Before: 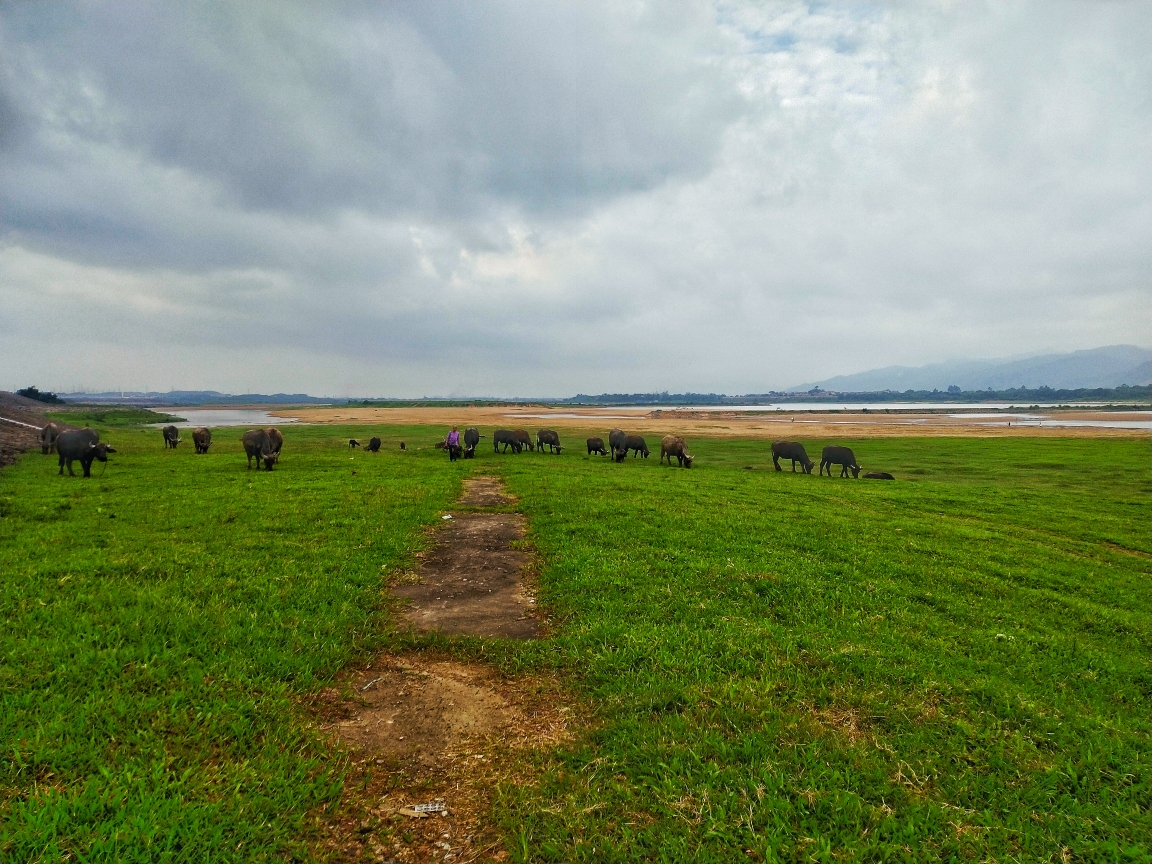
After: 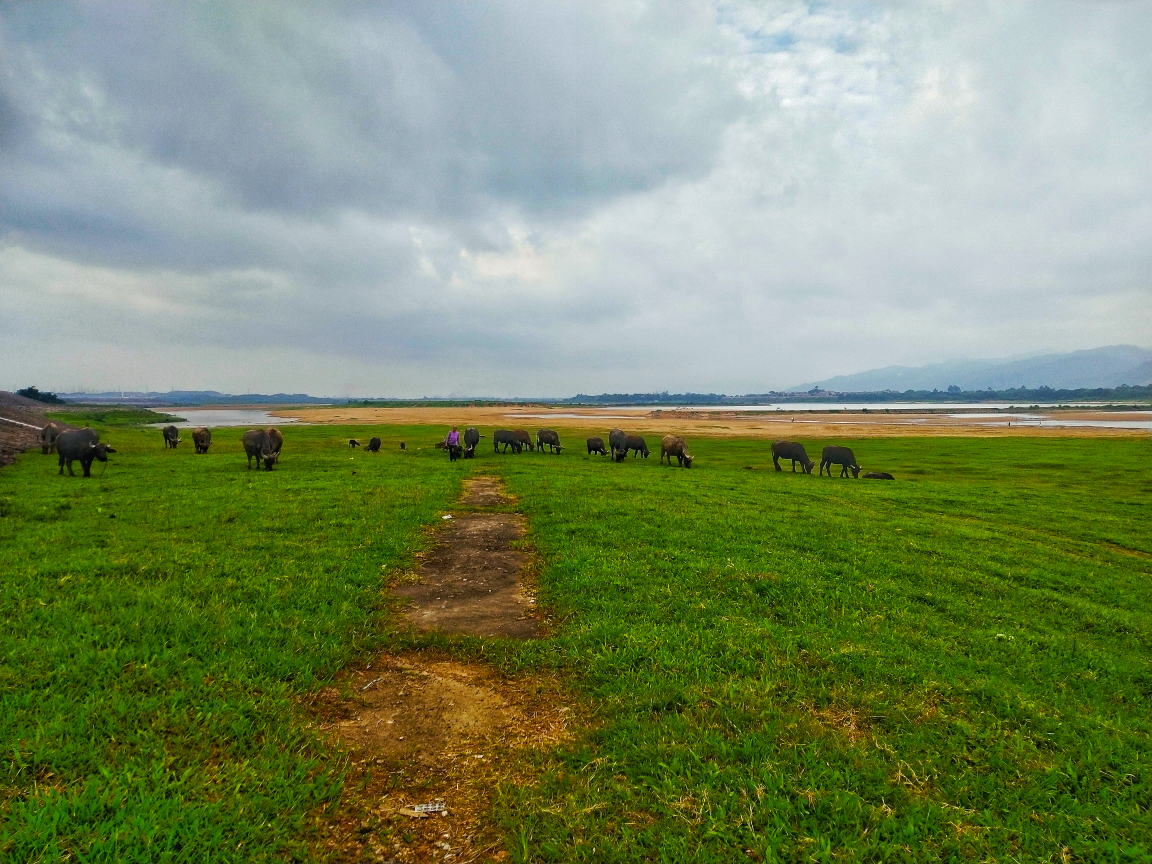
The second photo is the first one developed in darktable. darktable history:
color balance rgb: perceptual saturation grading › global saturation 19.458%
